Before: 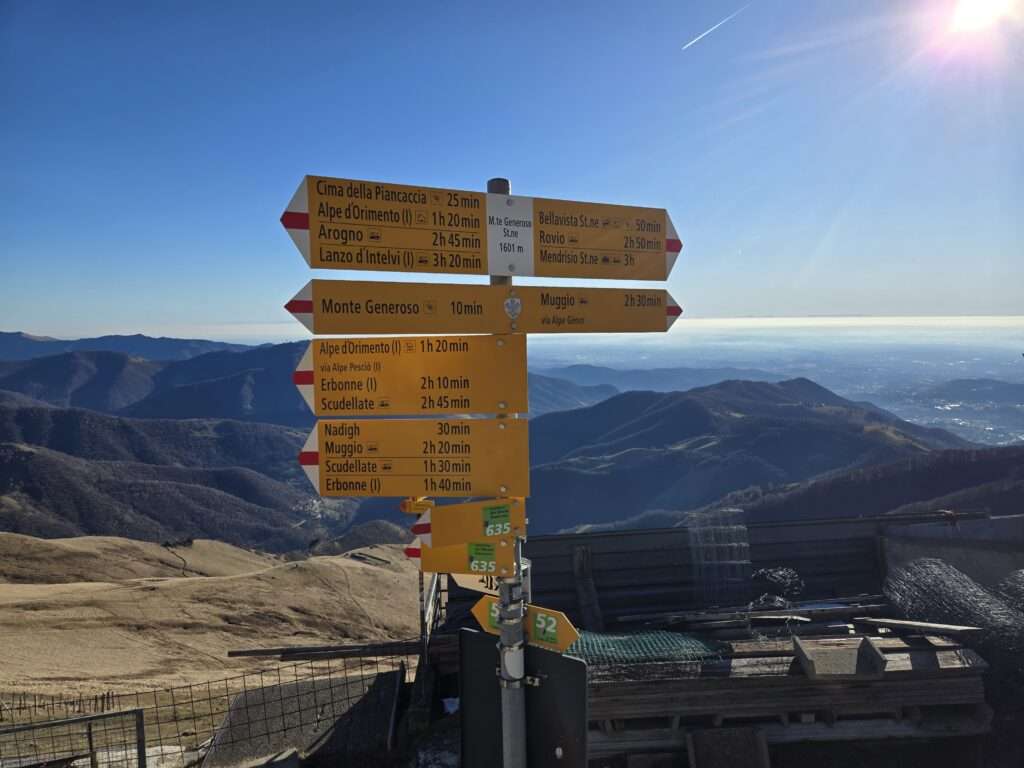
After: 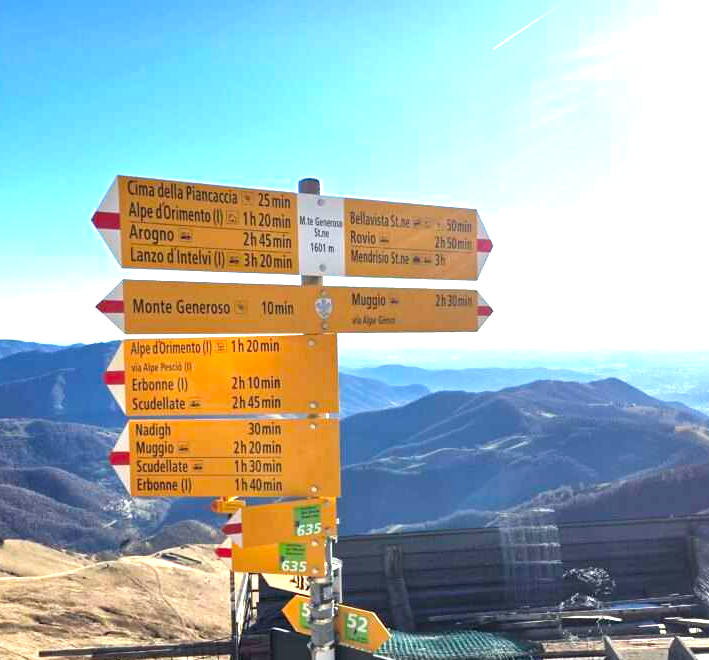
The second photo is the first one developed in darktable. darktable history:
crop: left 18.479%, right 12.2%, bottom 13.971%
exposure: black level correction 0.001, exposure 1.822 EV, compensate exposure bias true, compensate highlight preservation false
